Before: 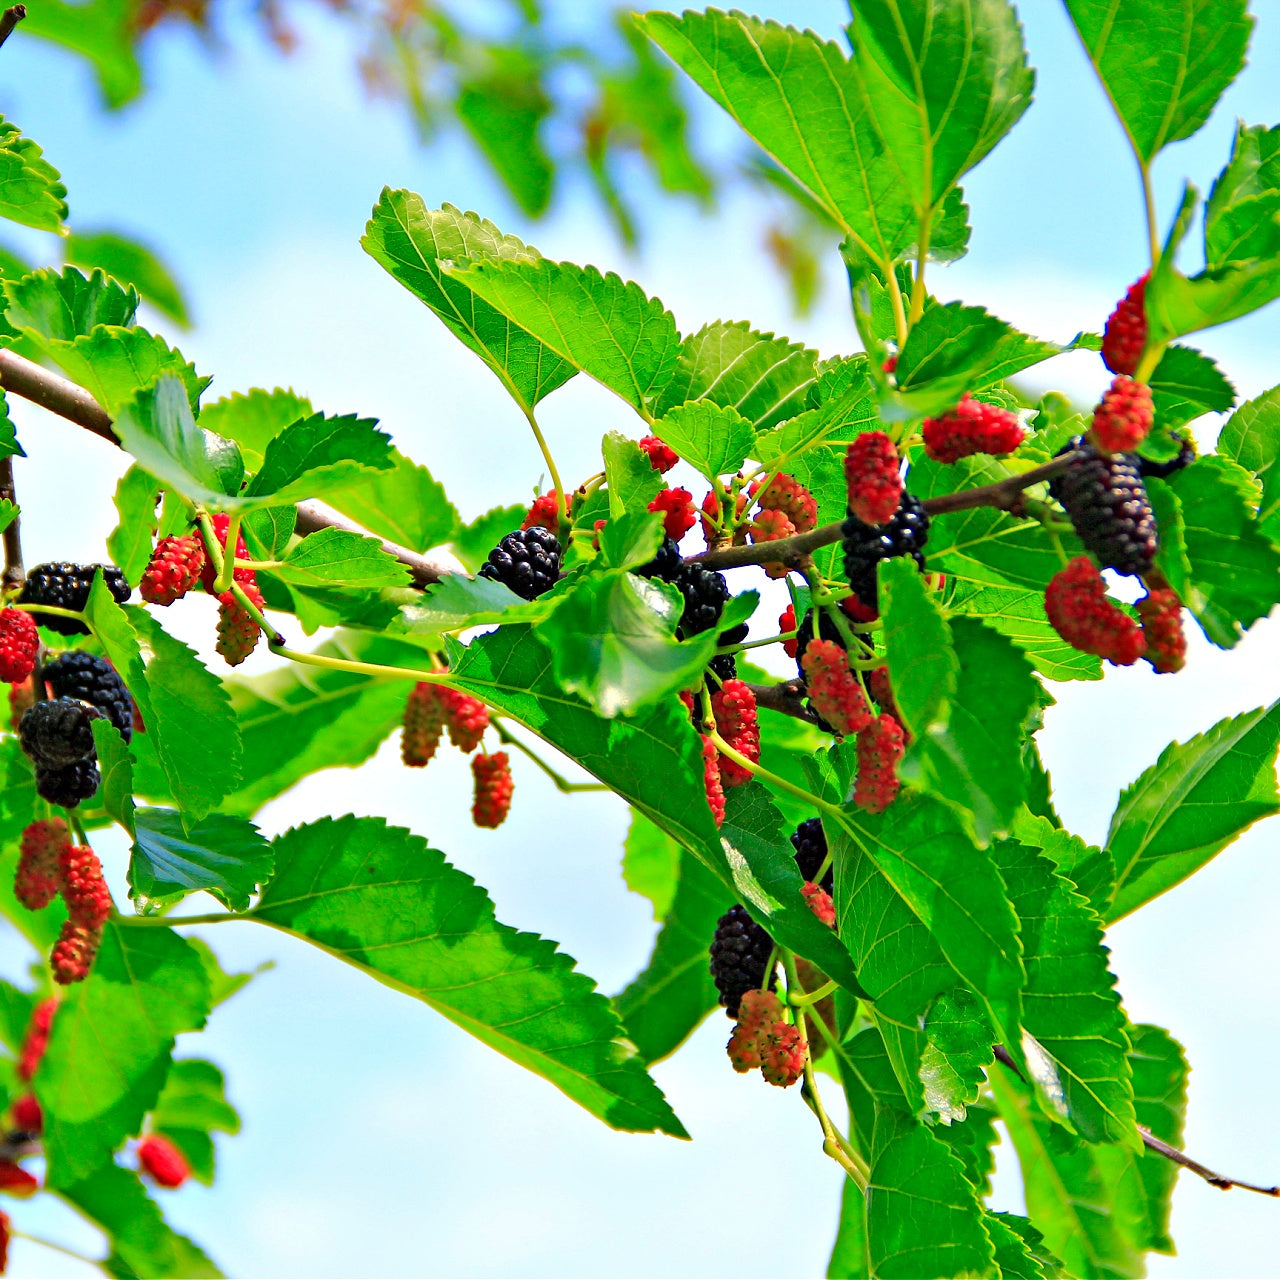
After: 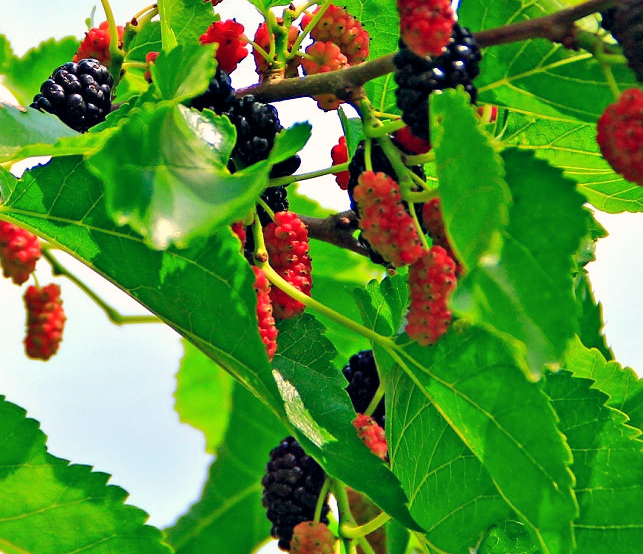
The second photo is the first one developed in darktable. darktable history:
color balance rgb: shadows lift › hue 87.51°, highlights gain › chroma 1.62%, highlights gain › hue 55.1°, global offset › chroma 0.06%, global offset › hue 253.66°, linear chroma grading › global chroma 0.5%
crop: left 35.03%, top 36.625%, right 14.663%, bottom 20.057%
